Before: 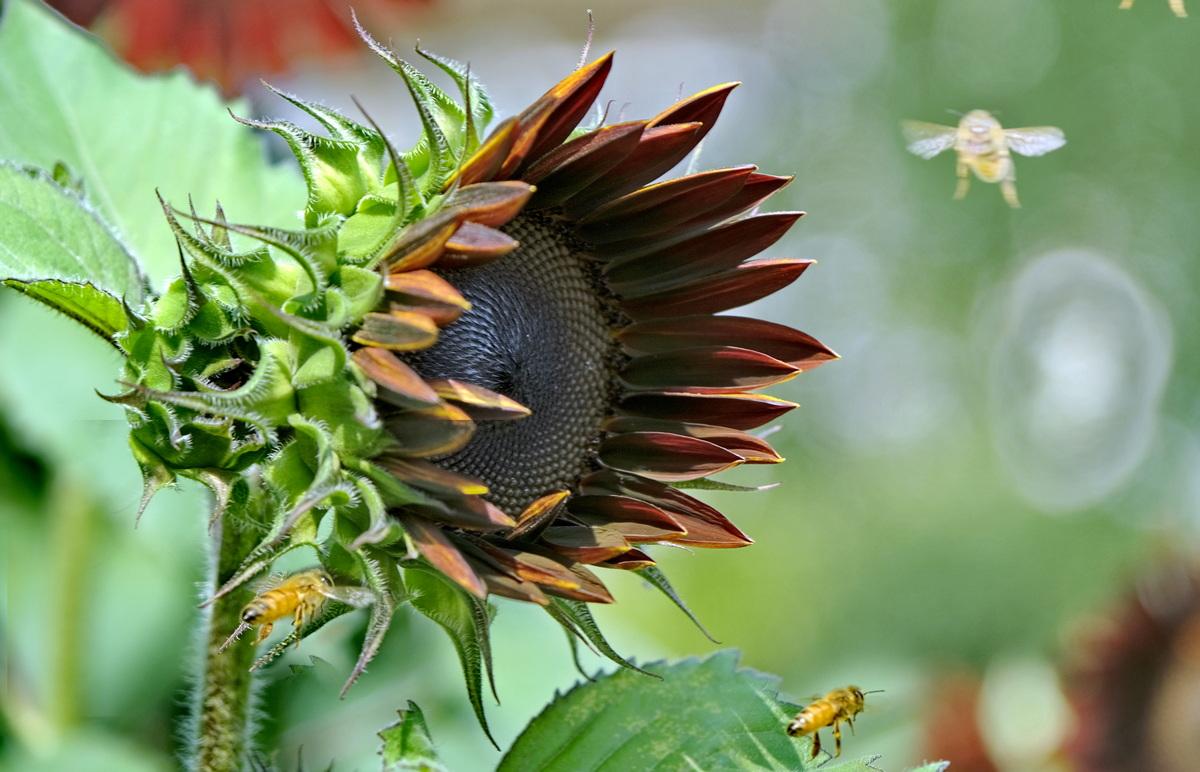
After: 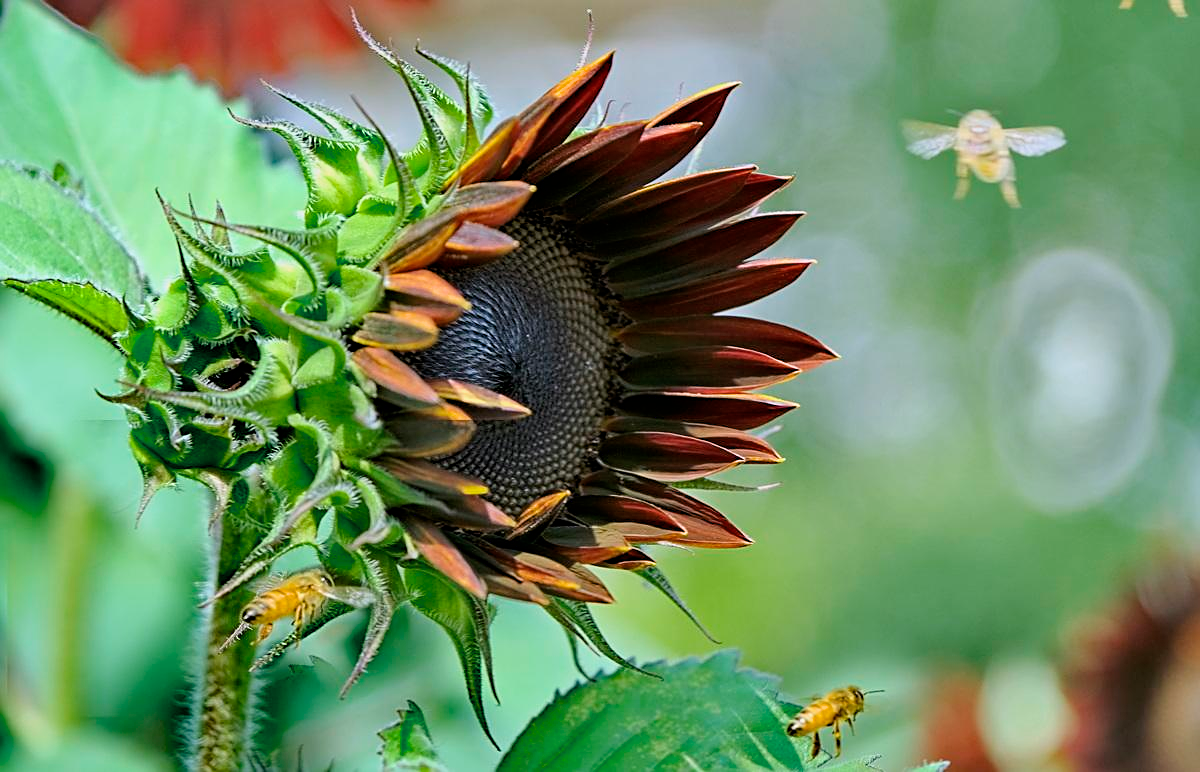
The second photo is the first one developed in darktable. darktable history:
sharpen: on, module defaults
filmic rgb: black relative exposure -11.35 EV, white relative exposure 3.22 EV, hardness 6.76, color science v6 (2022)
